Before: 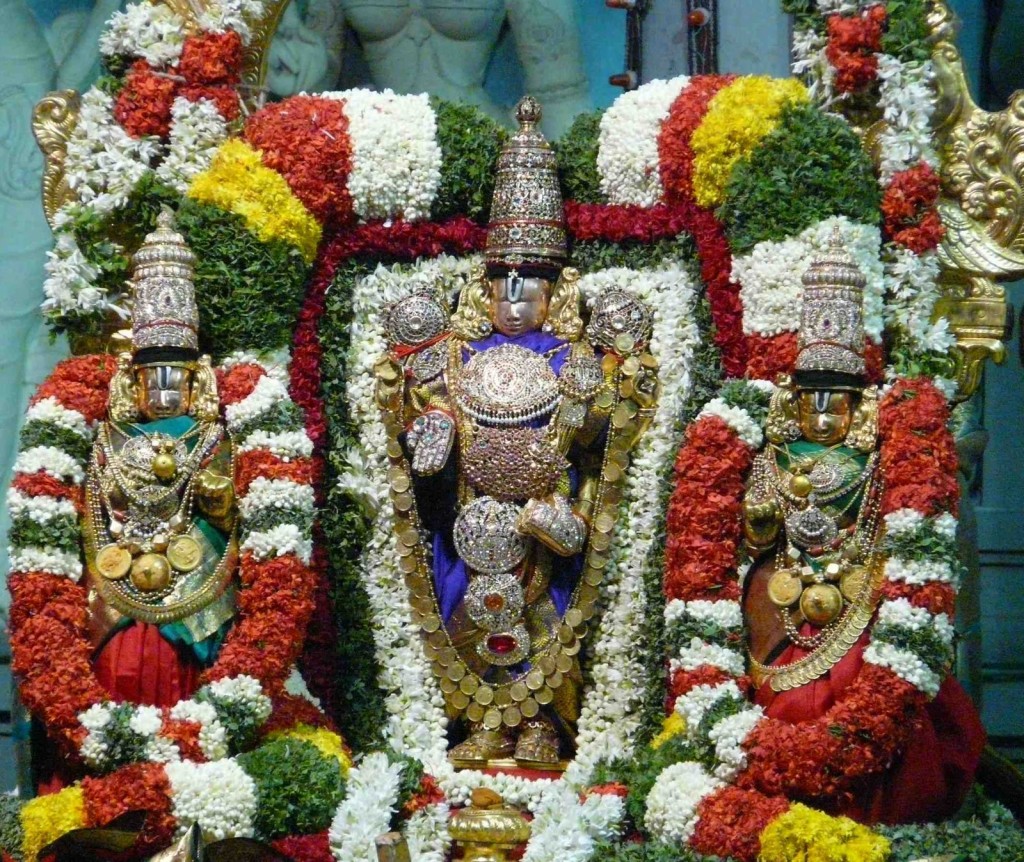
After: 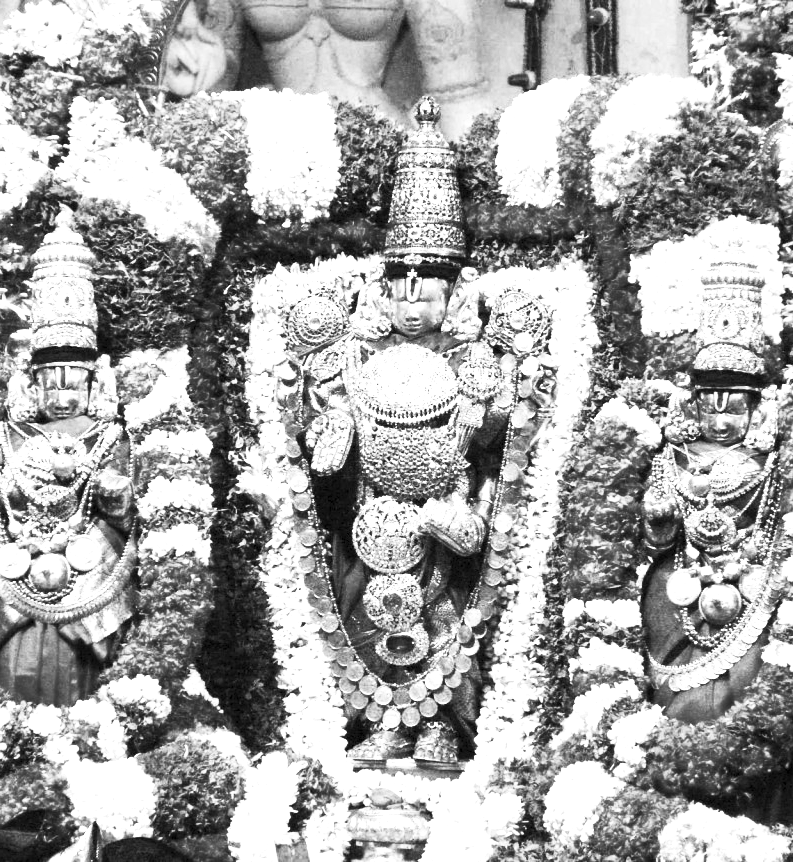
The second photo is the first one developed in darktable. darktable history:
contrast brightness saturation: contrast 0.53, brightness 0.47, saturation -1
levels: levels [0.016, 0.484, 0.953]
crop: left 9.88%, right 12.664%
exposure: black level correction 0.001, exposure 0.5 EV, compensate exposure bias true, compensate highlight preservation false
